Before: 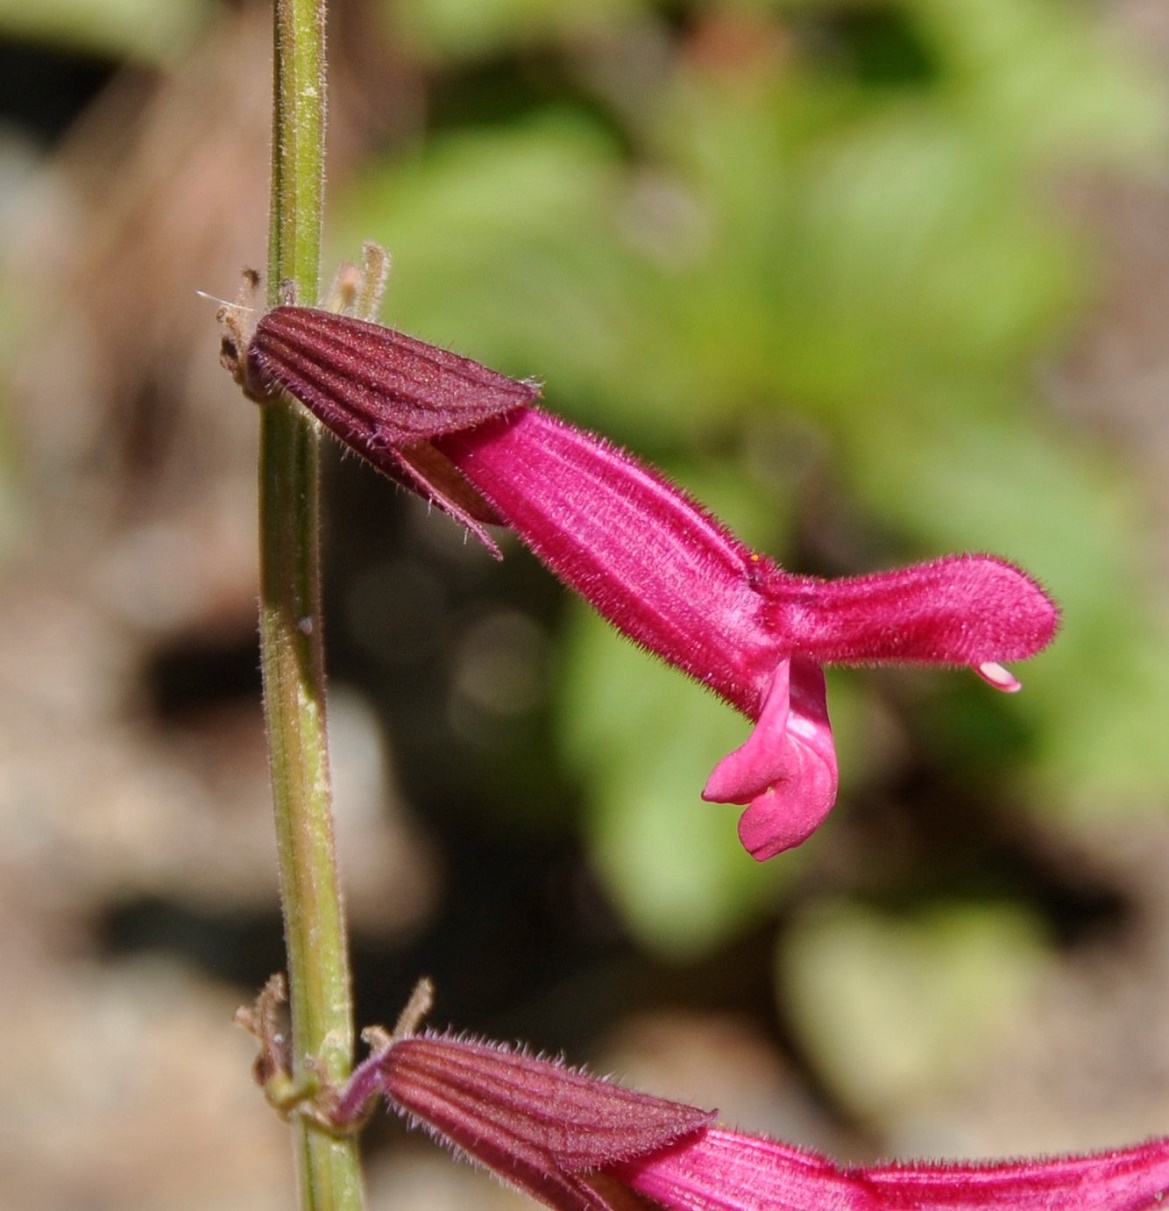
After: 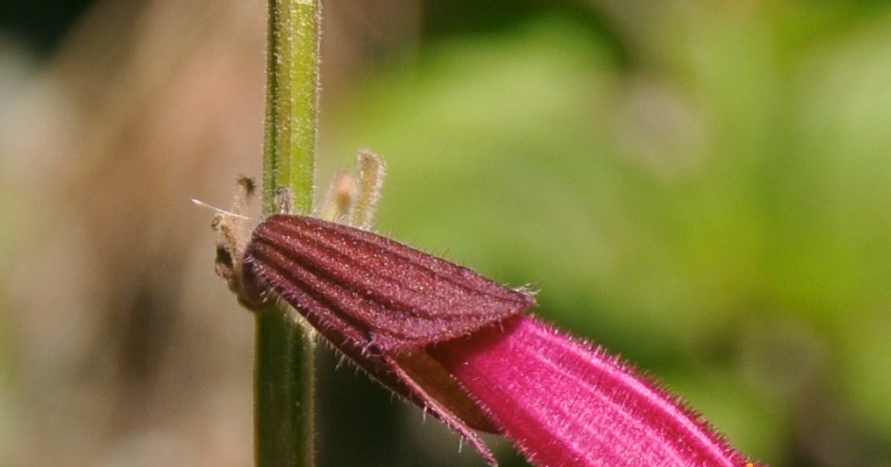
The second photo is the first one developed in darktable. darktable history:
crop: left 0.513%, top 7.647%, right 23.229%, bottom 53.784%
tone equalizer: on, module defaults
color correction: highlights a* 3.93, highlights b* 4.96, shadows a* -7.87, shadows b* 4.59
exposure: black level correction -0.003, exposure 0.03 EV, compensate highlight preservation false
